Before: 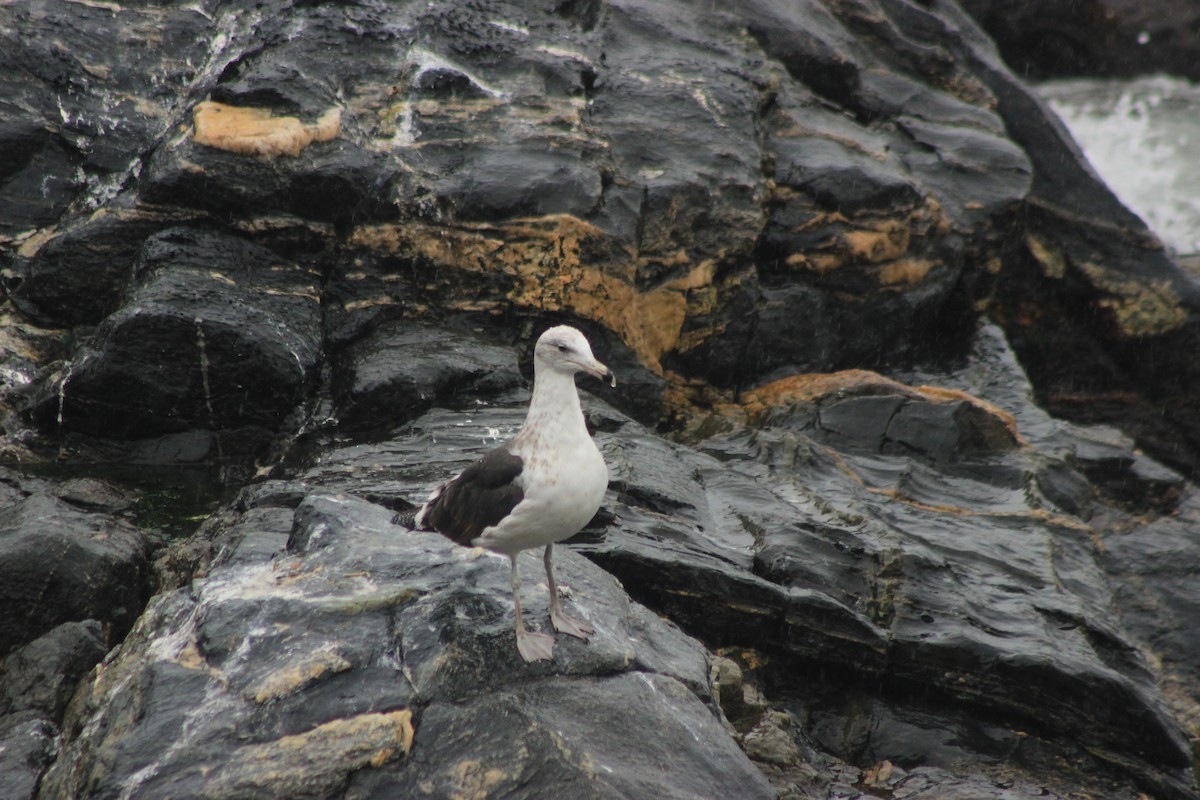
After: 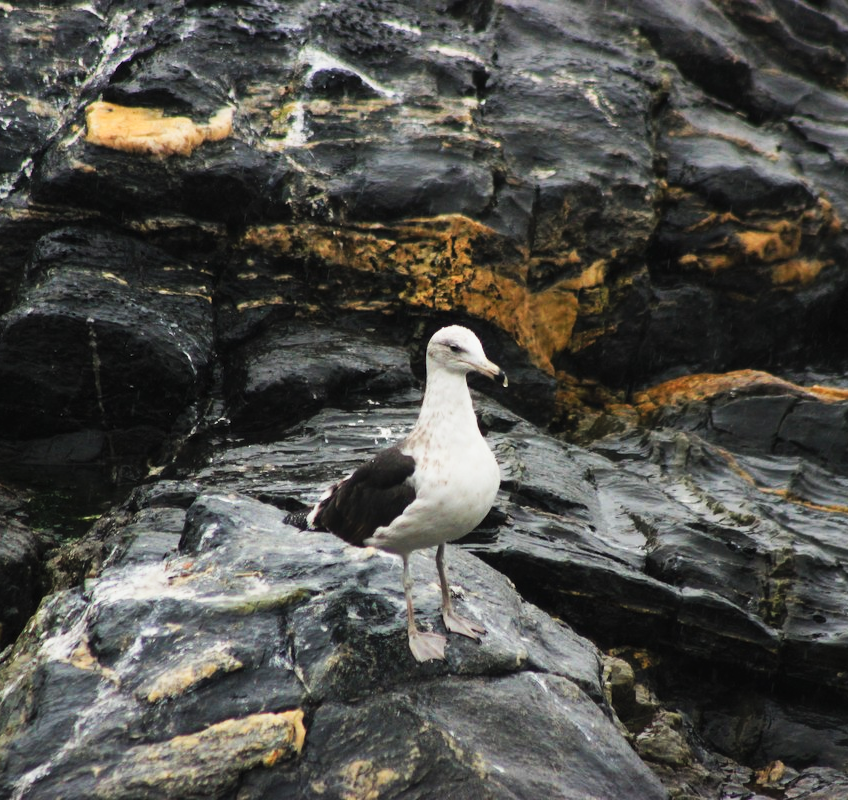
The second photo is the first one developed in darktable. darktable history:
tone curve: curves: ch0 [(0, 0) (0.187, 0.12) (0.384, 0.363) (0.577, 0.681) (0.735, 0.881) (0.864, 0.959) (1, 0.987)]; ch1 [(0, 0) (0.402, 0.36) (0.476, 0.466) (0.501, 0.501) (0.518, 0.514) (0.564, 0.614) (0.614, 0.664) (0.741, 0.829) (1, 1)]; ch2 [(0, 0) (0.429, 0.387) (0.483, 0.481) (0.503, 0.501) (0.522, 0.531) (0.564, 0.605) (0.615, 0.697) (0.702, 0.774) (1, 0.895)], preserve colors none
crop and rotate: left 9.002%, right 20.299%
